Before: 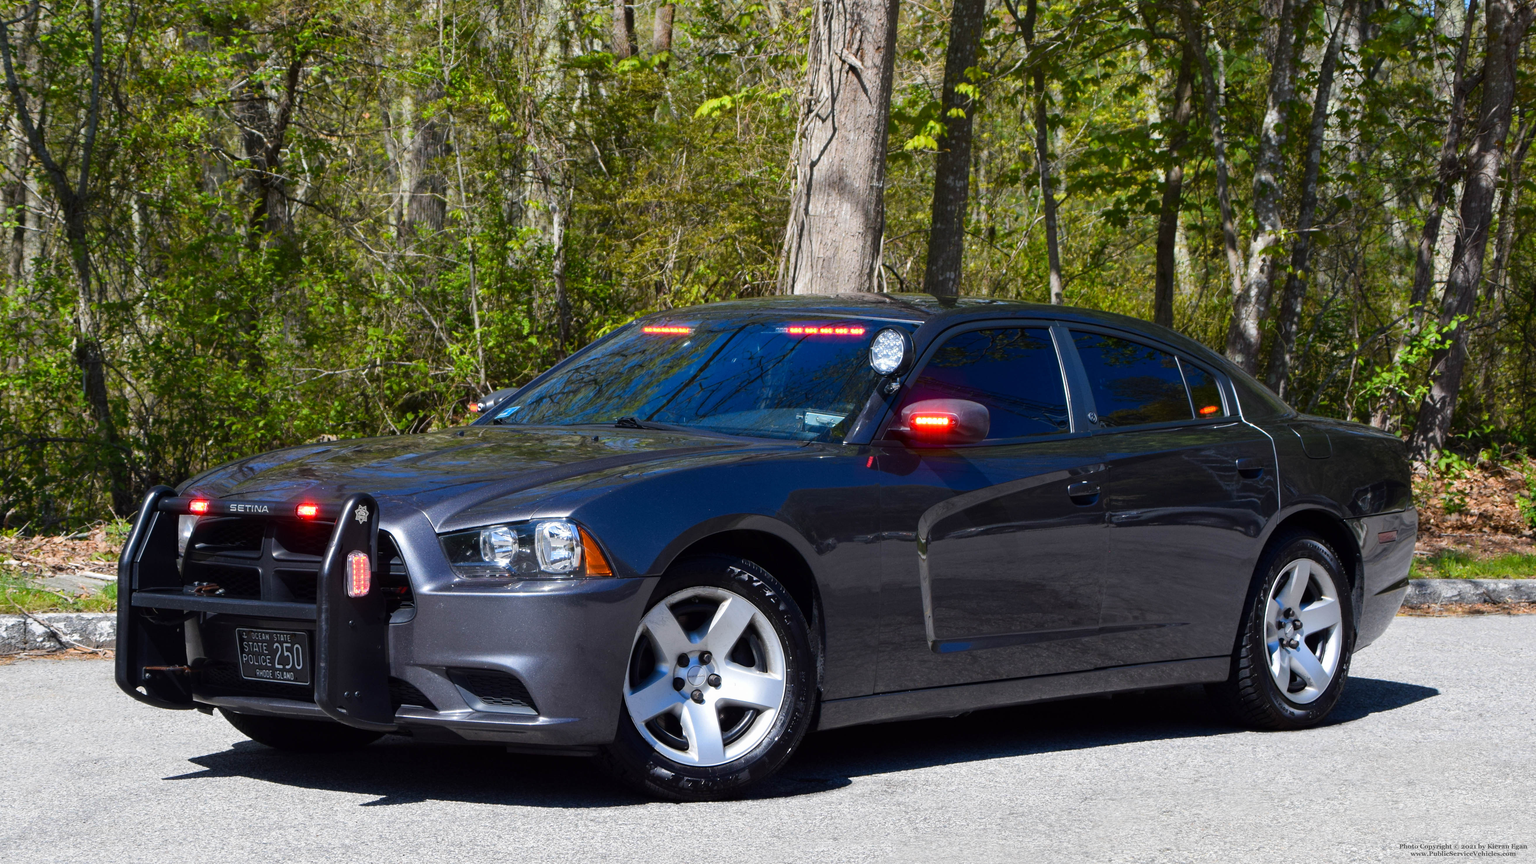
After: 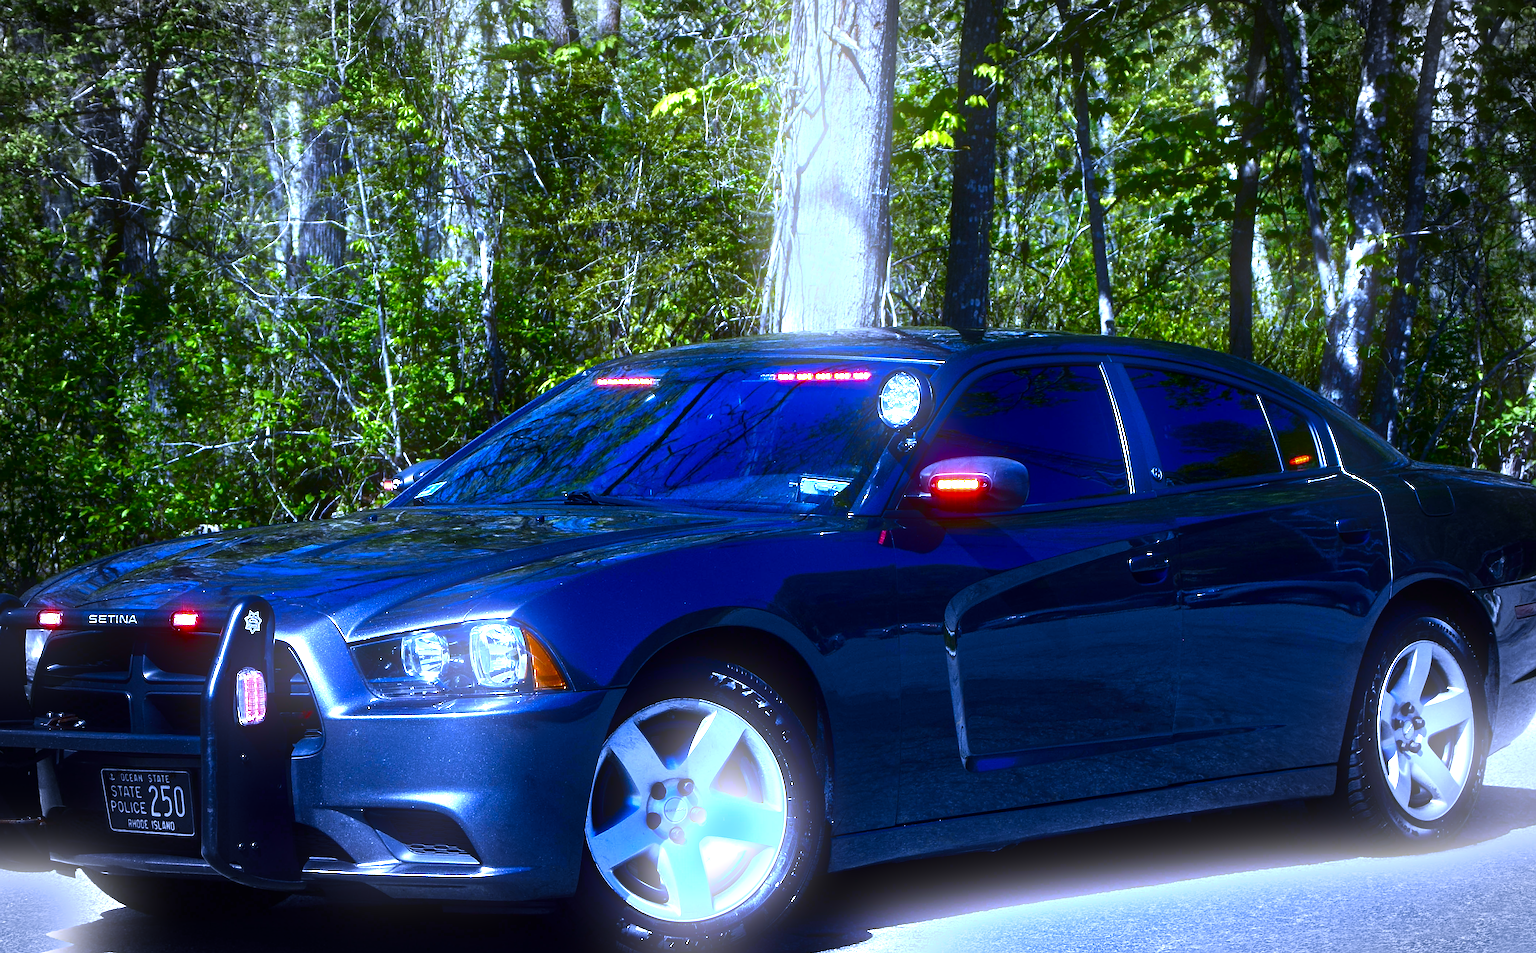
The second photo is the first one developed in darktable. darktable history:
white balance: red 0.766, blue 1.537
sharpen: on, module defaults
bloom: on, module defaults
crop: left 11.225%, top 5.381%, right 9.565%, bottom 10.314%
contrast brightness saturation: brightness -0.52
vignetting: automatic ratio true
exposure: black level correction 0, exposure 1.2 EV, compensate exposure bias true, compensate highlight preservation false
rotate and perspective: rotation -1.77°, lens shift (horizontal) 0.004, automatic cropping off
